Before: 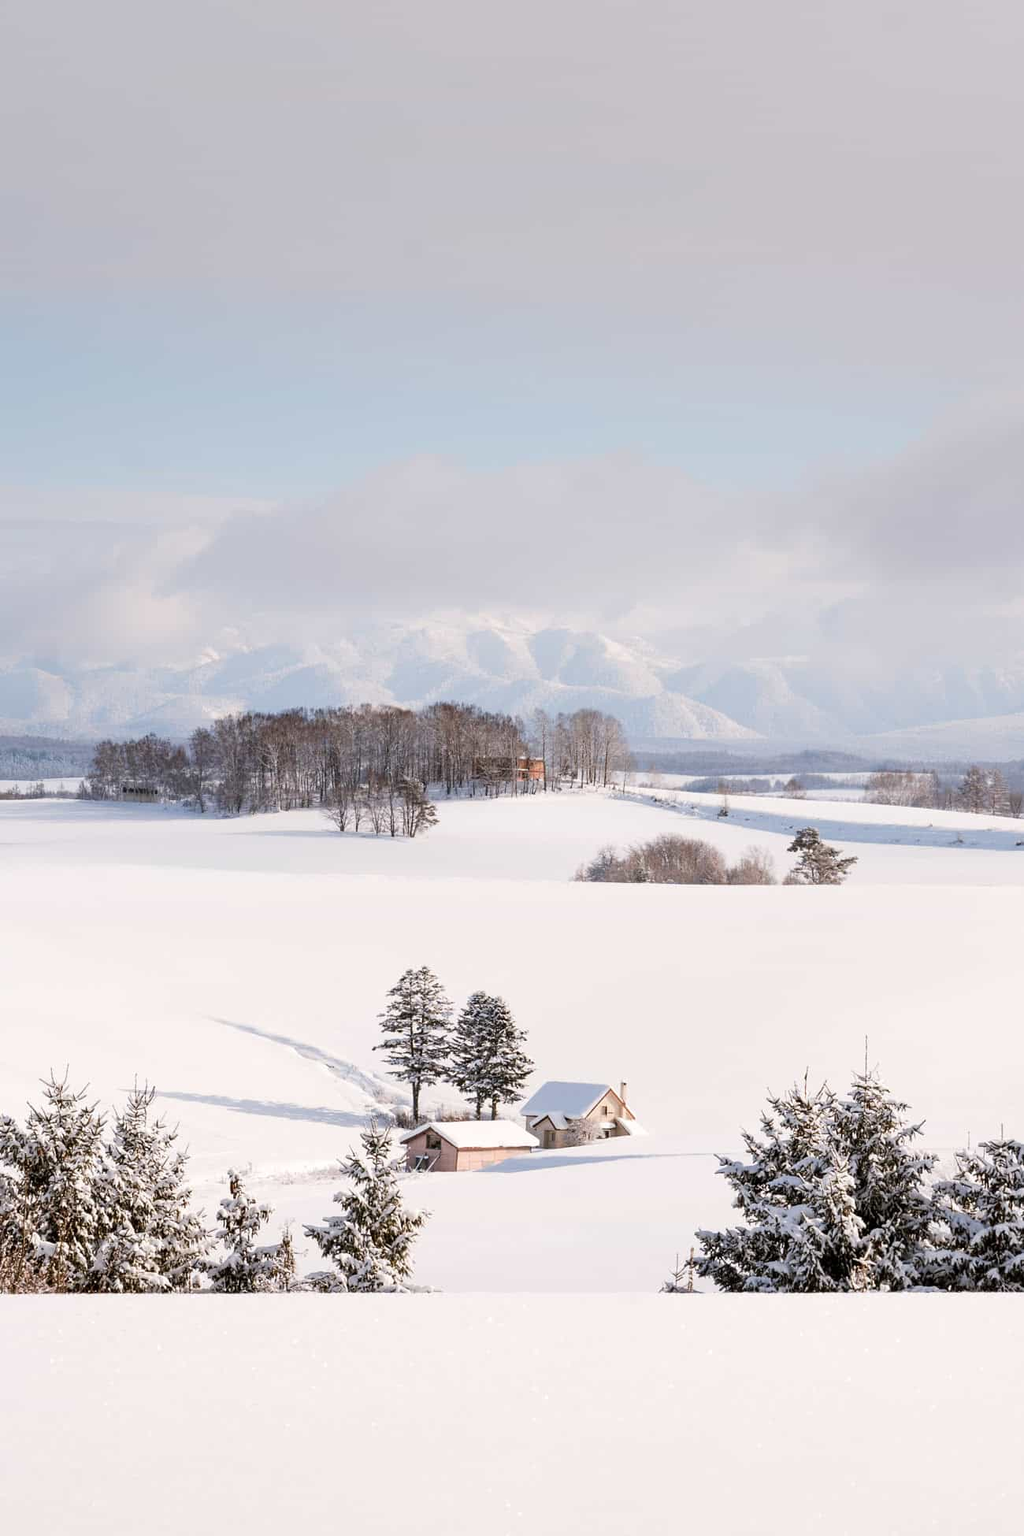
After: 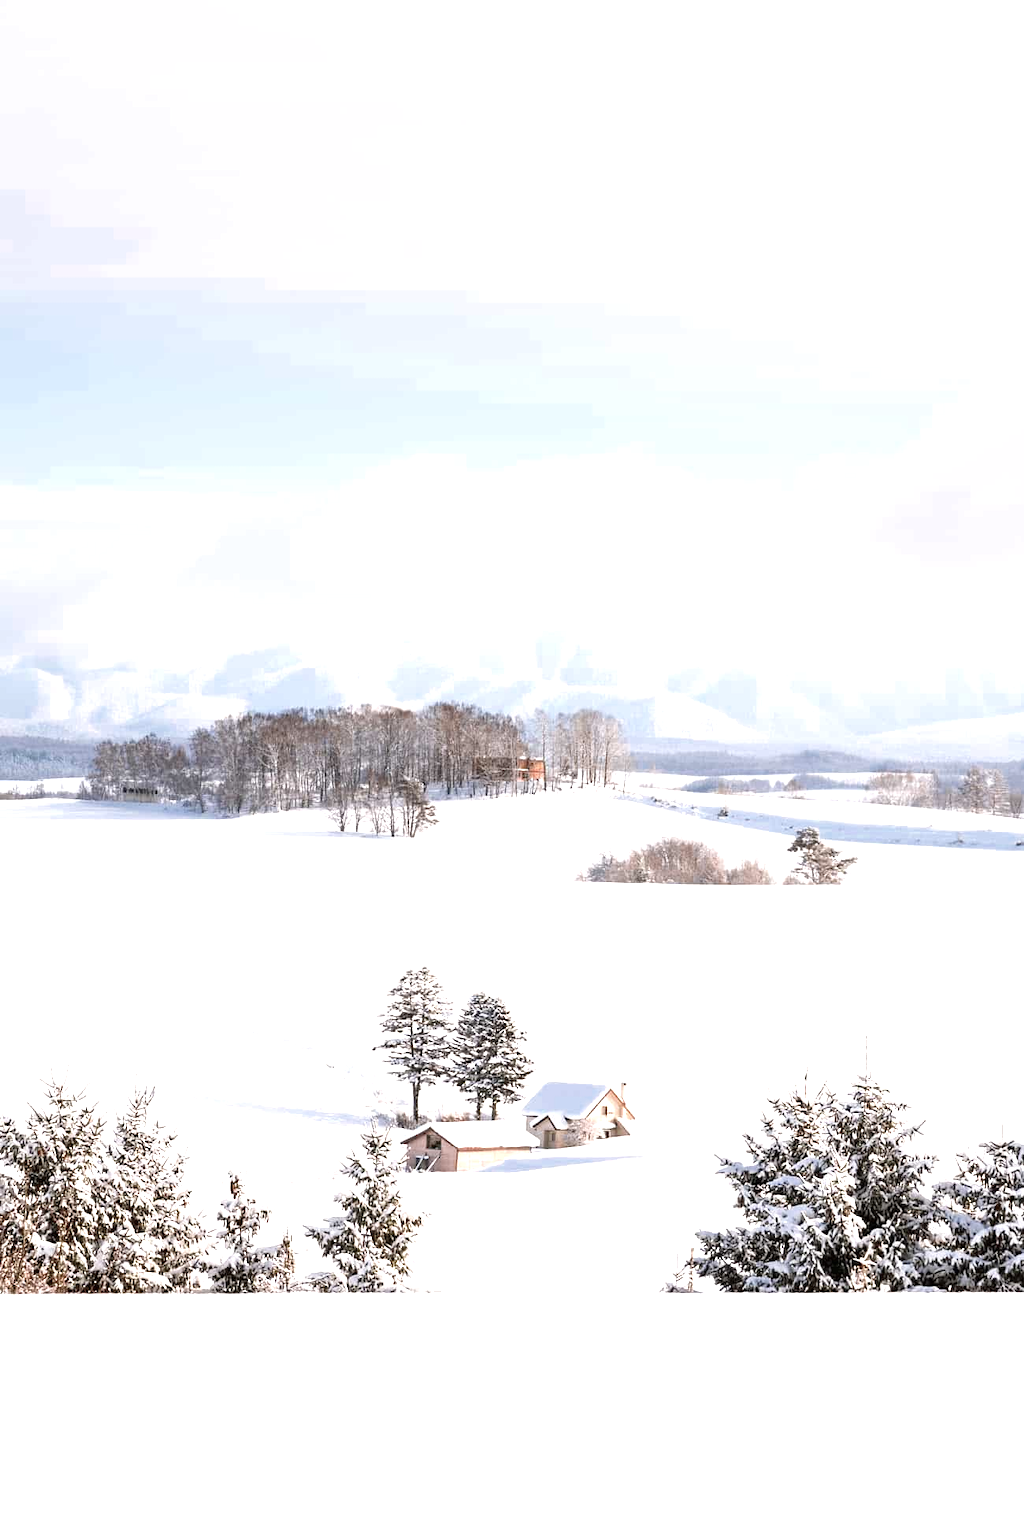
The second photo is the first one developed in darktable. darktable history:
color zones: curves: ch0 [(0, 0.5) (0.125, 0.4) (0.25, 0.5) (0.375, 0.4) (0.5, 0.4) (0.625, 0.35) (0.75, 0.35) (0.875, 0.5)]; ch1 [(0, 0.35) (0.125, 0.45) (0.25, 0.35) (0.375, 0.35) (0.5, 0.35) (0.625, 0.35) (0.75, 0.45) (0.875, 0.35)]; ch2 [(0, 0.6) (0.125, 0.5) (0.25, 0.5) (0.375, 0.6) (0.5, 0.6) (0.625, 0.5) (0.75, 0.5) (0.875, 0.5)]
exposure: black level correction 0, exposure 1 EV, compensate exposure bias true, compensate highlight preservation false
